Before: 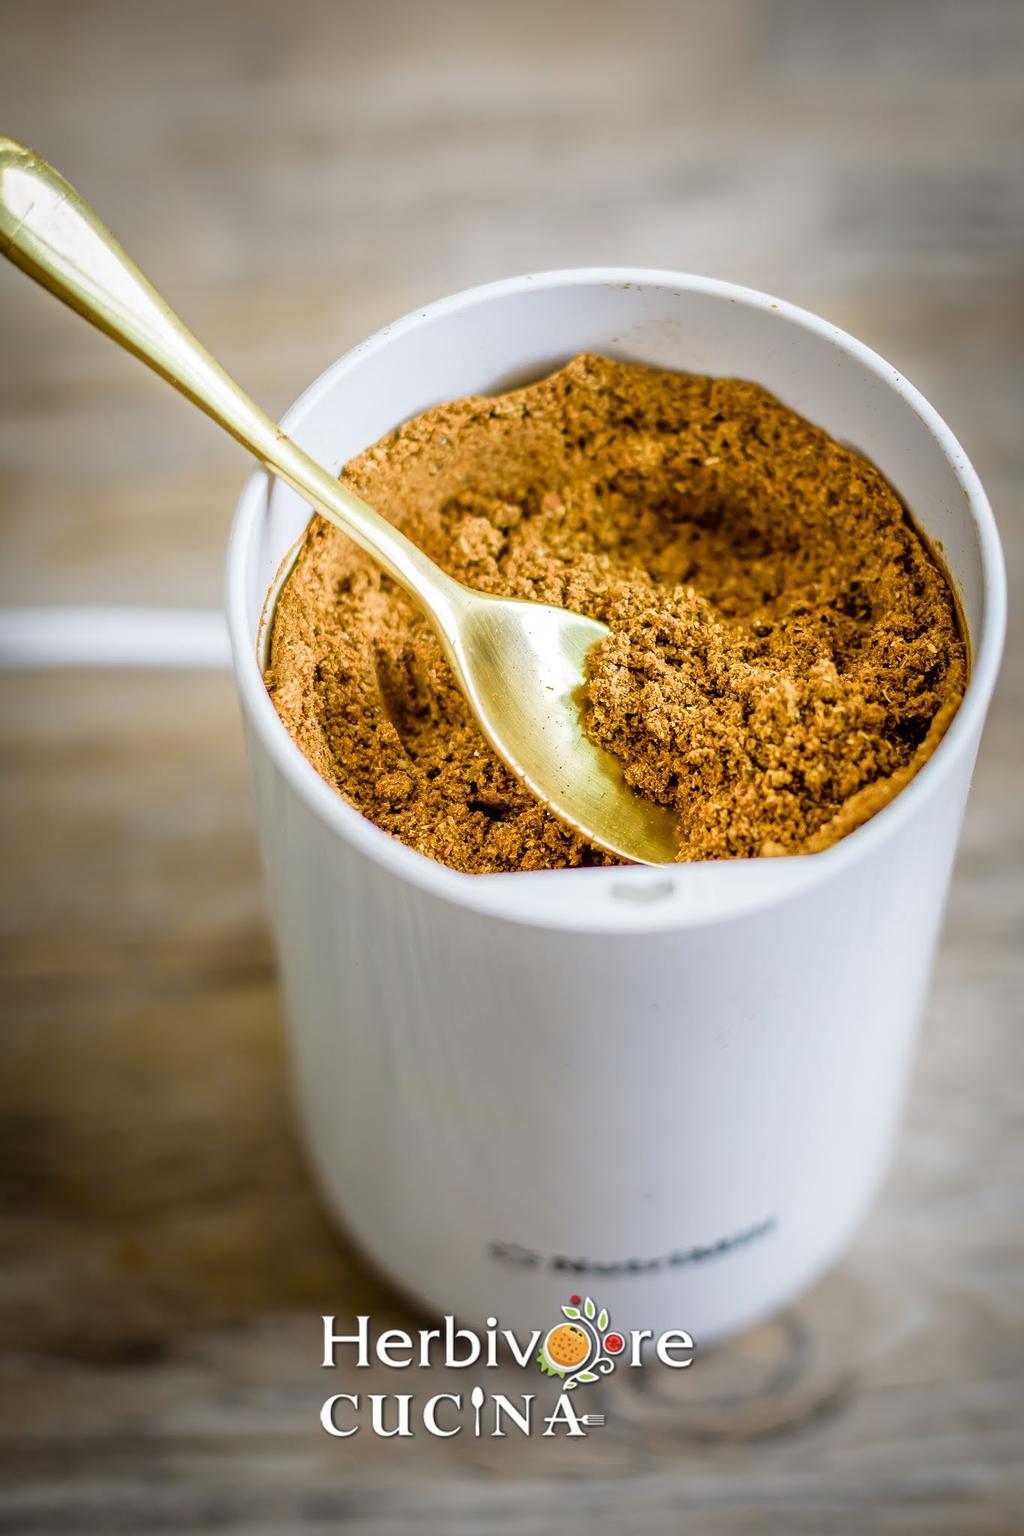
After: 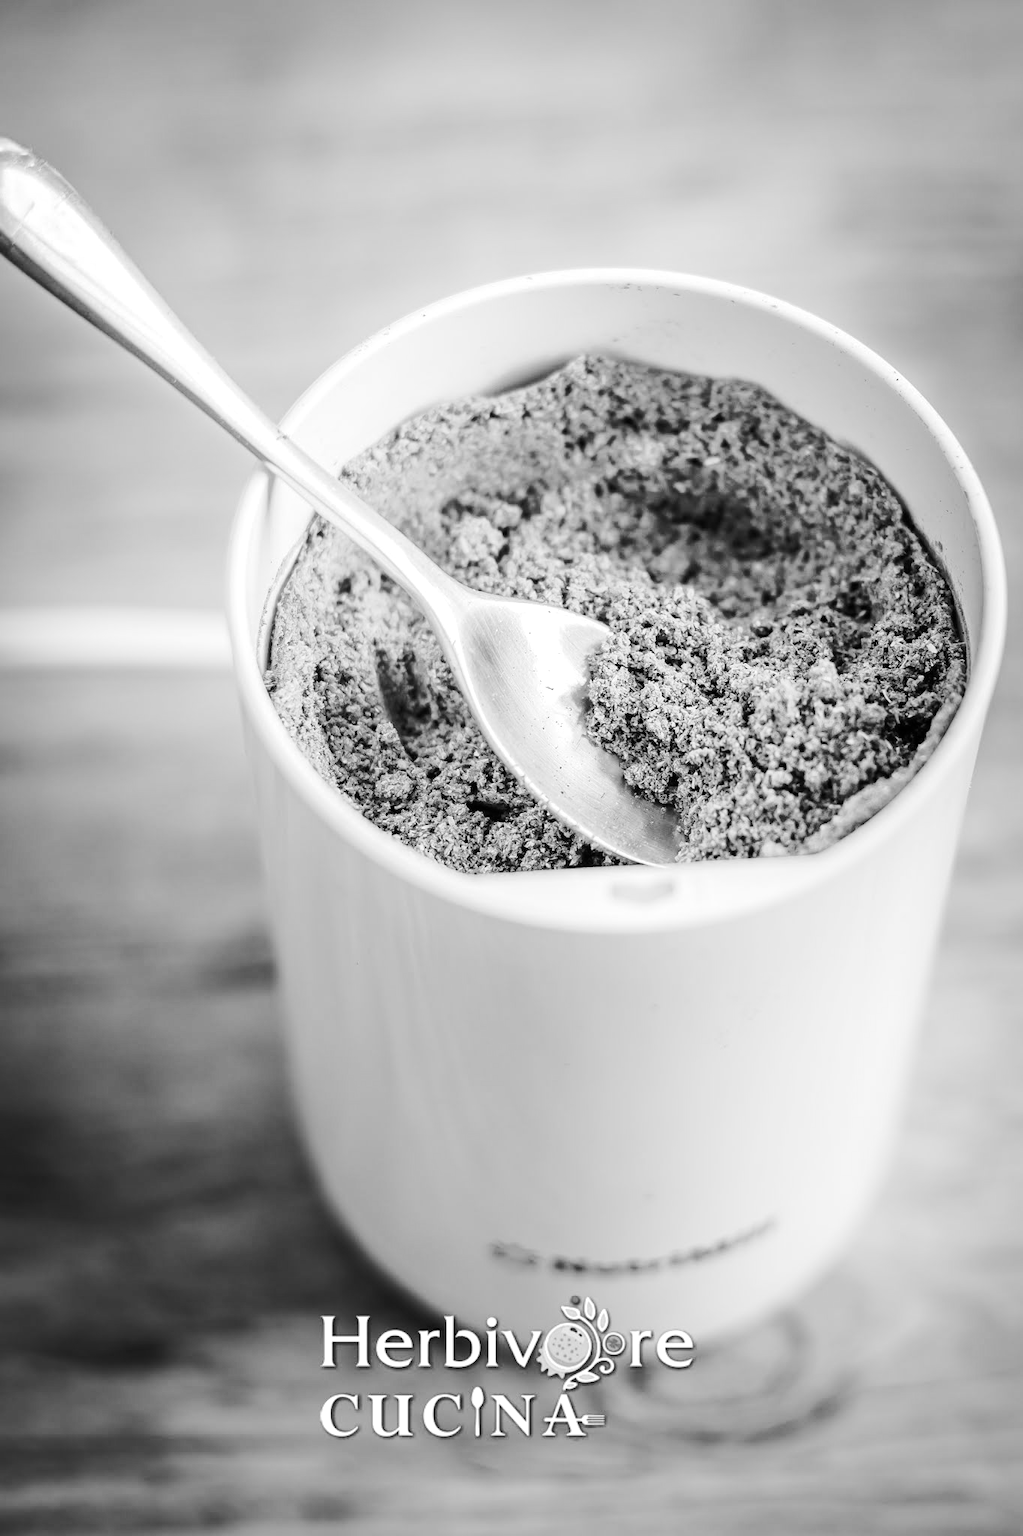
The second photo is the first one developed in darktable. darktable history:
rgb curve: curves: ch0 [(0, 0) (0.284, 0.292) (0.505, 0.644) (1, 1)], compensate middle gray true
monochrome: on, module defaults
color balance rgb: linear chroma grading › shadows 32%, linear chroma grading › global chroma -2%, linear chroma grading › mid-tones 4%, perceptual saturation grading › global saturation -2%, perceptual saturation grading › highlights -8%, perceptual saturation grading › mid-tones 8%, perceptual saturation grading › shadows 4%, perceptual brilliance grading › highlights 8%, perceptual brilliance grading › mid-tones 4%, perceptual brilliance grading › shadows 2%, global vibrance 16%, saturation formula JzAzBz (2021)
